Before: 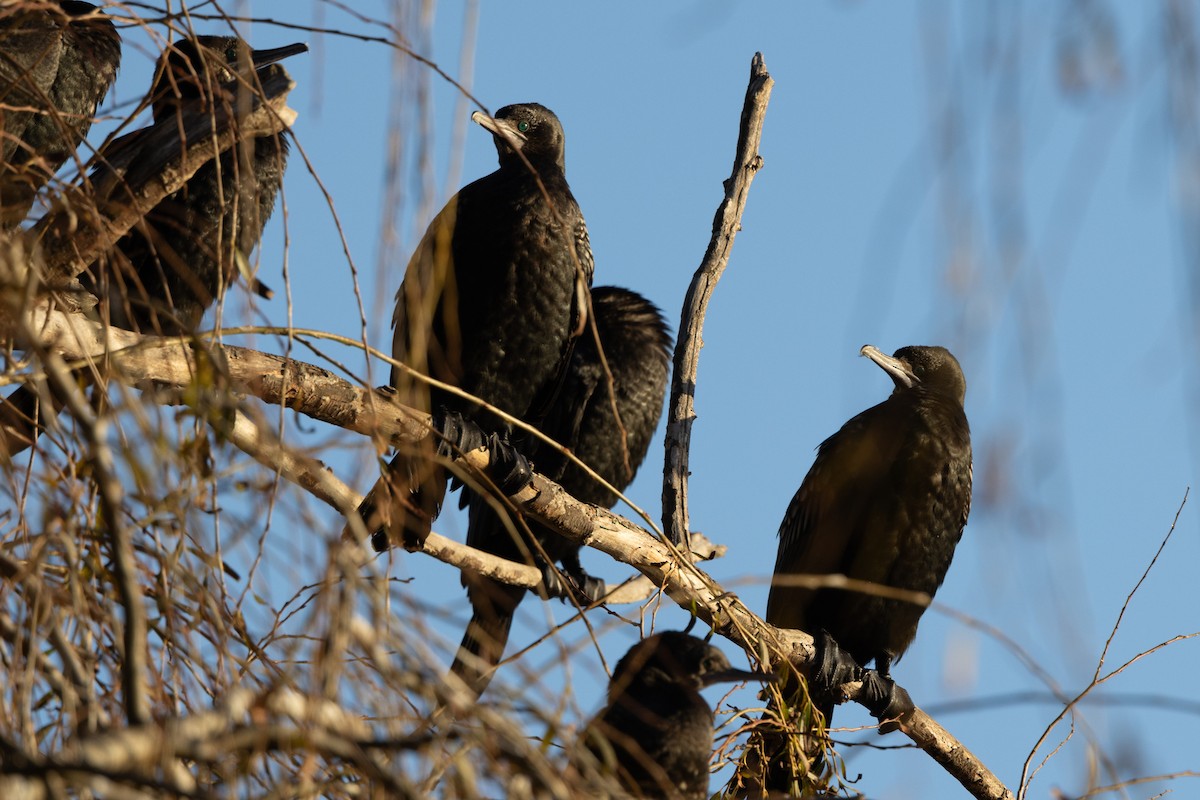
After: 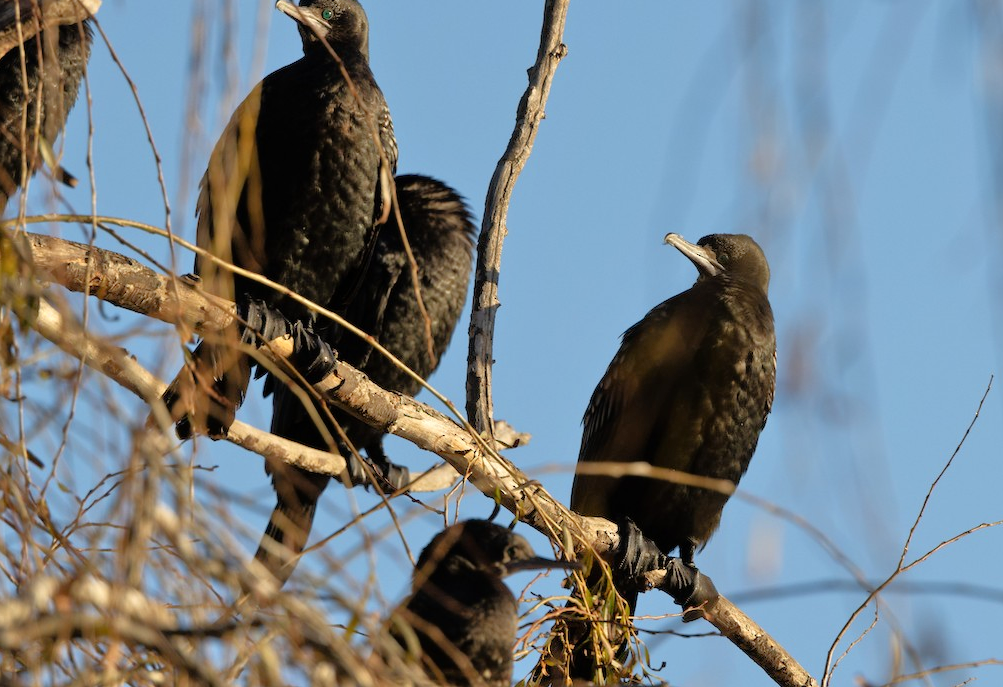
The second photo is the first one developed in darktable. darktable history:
crop: left 16.359%, top 14.052%
tone equalizer: -7 EV 0.149 EV, -6 EV 0.595 EV, -5 EV 1.15 EV, -4 EV 1.31 EV, -3 EV 1.16 EV, -2 EV 0.6 EV, -1 EV 0.146 EV
